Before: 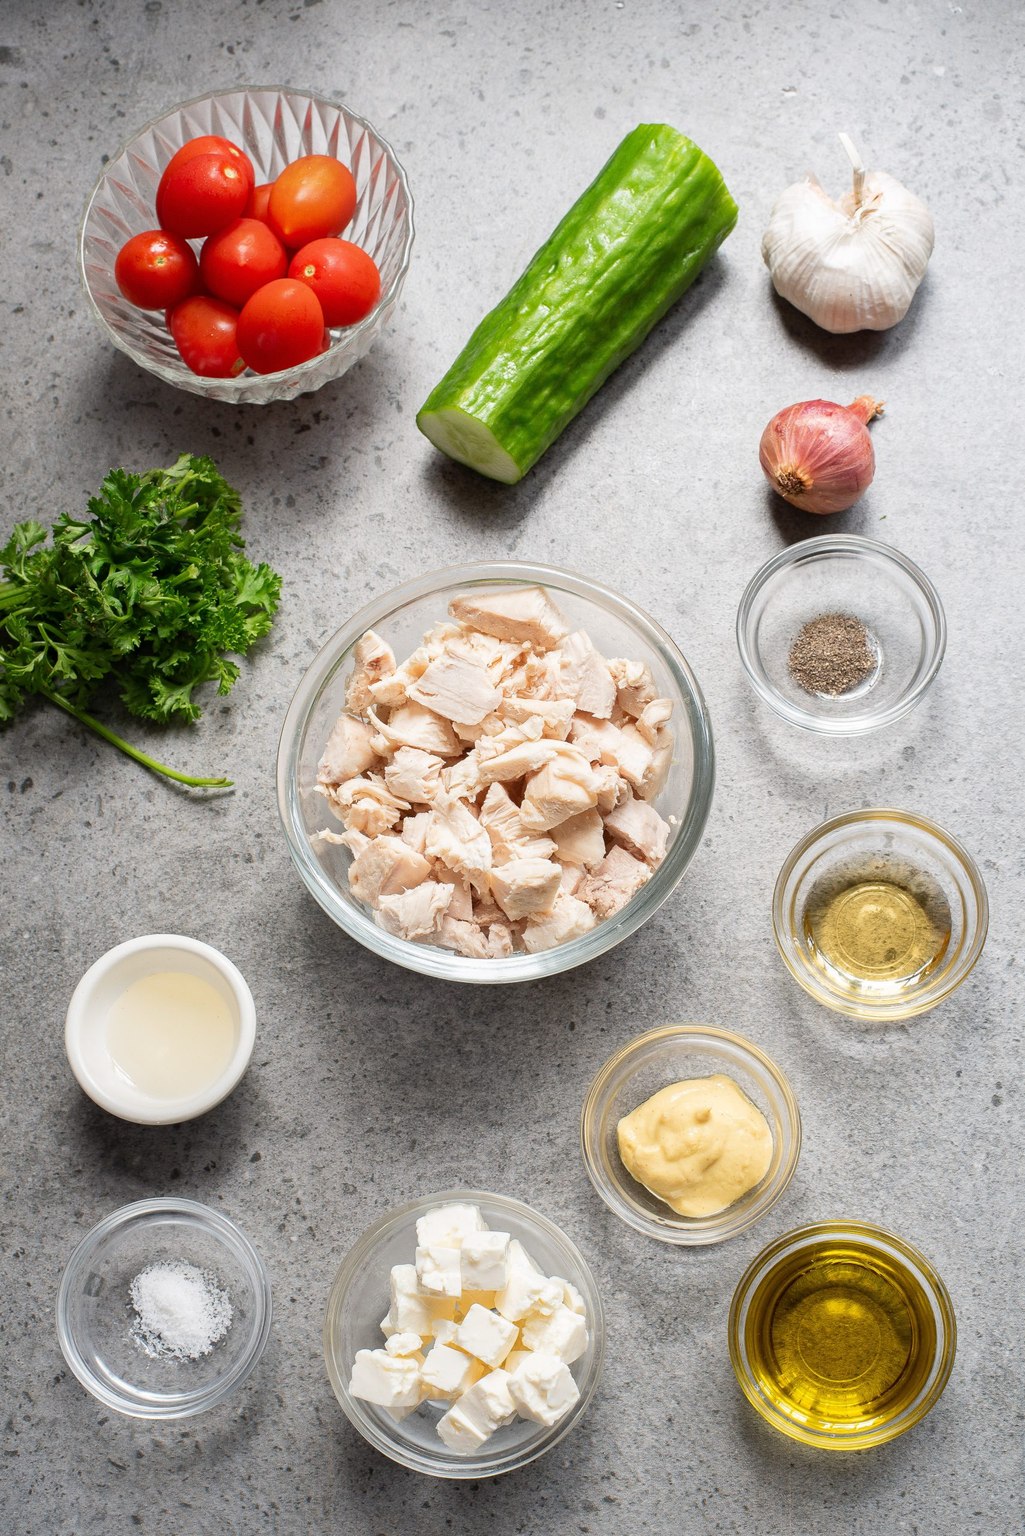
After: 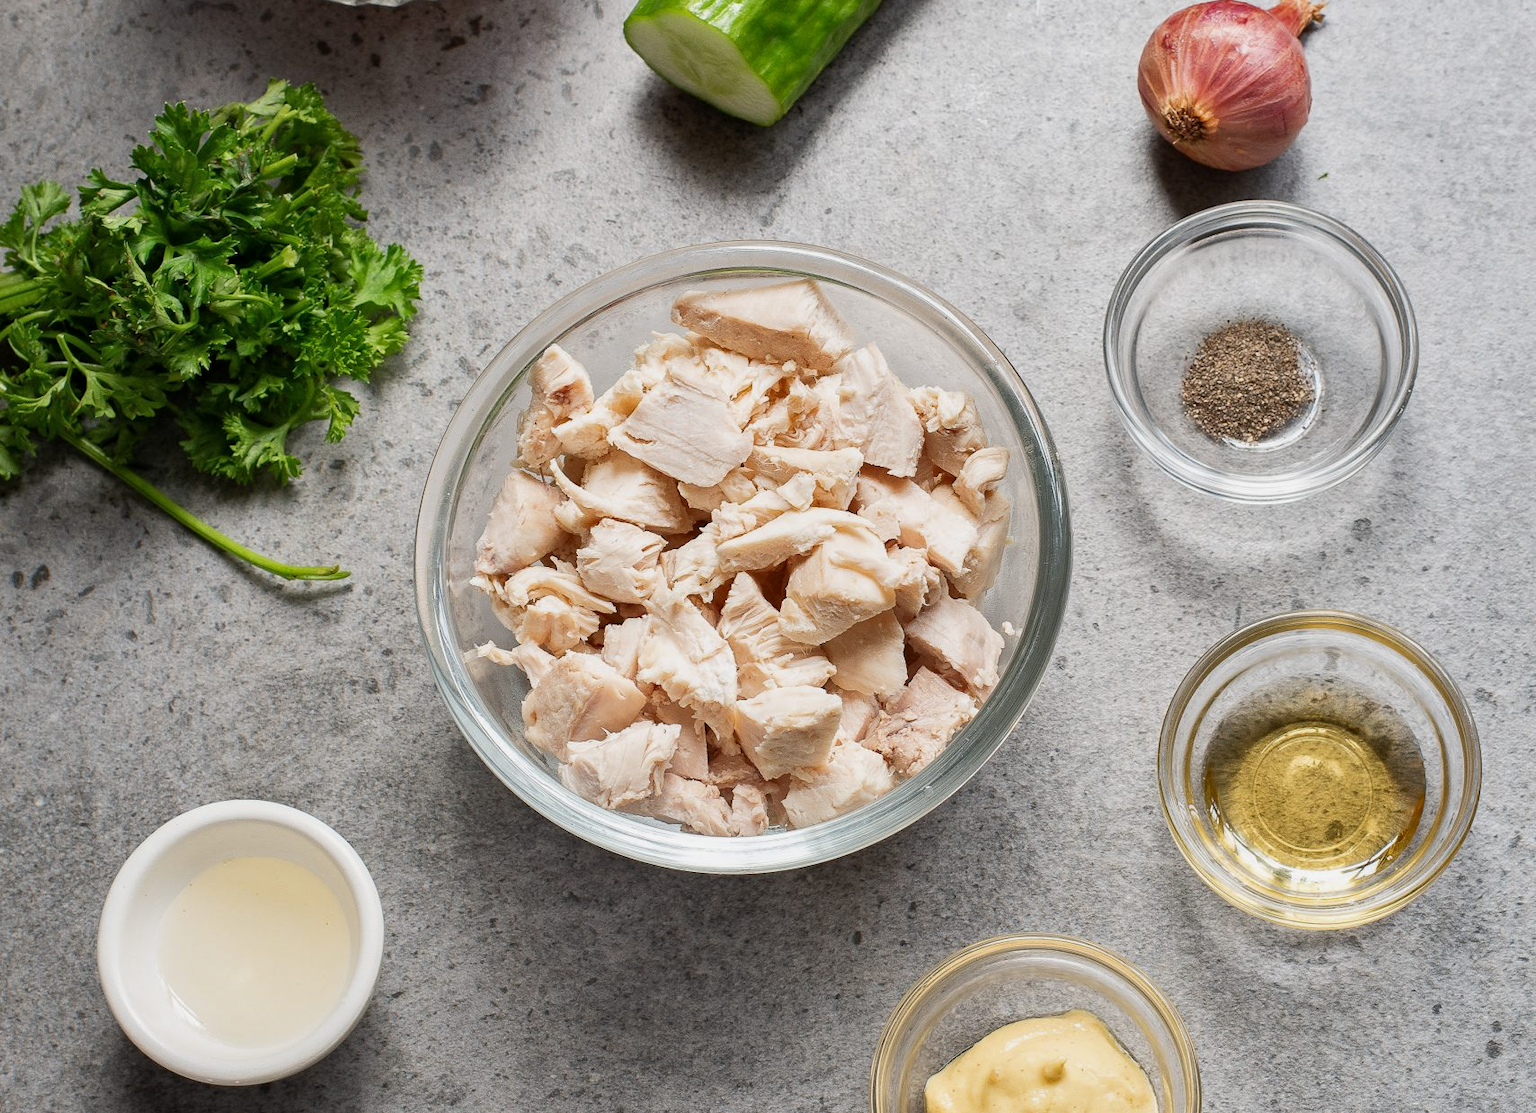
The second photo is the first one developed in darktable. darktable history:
crop and rotate: top 26.056%, bottom 25.543%
exposure: black level correction 0.001, exposure -0.125 EV, compensate exposure bias true, compensate highlight preservation false
shadows and highlights: shadows 32.83, highlights -47.7, soften with gaussian
